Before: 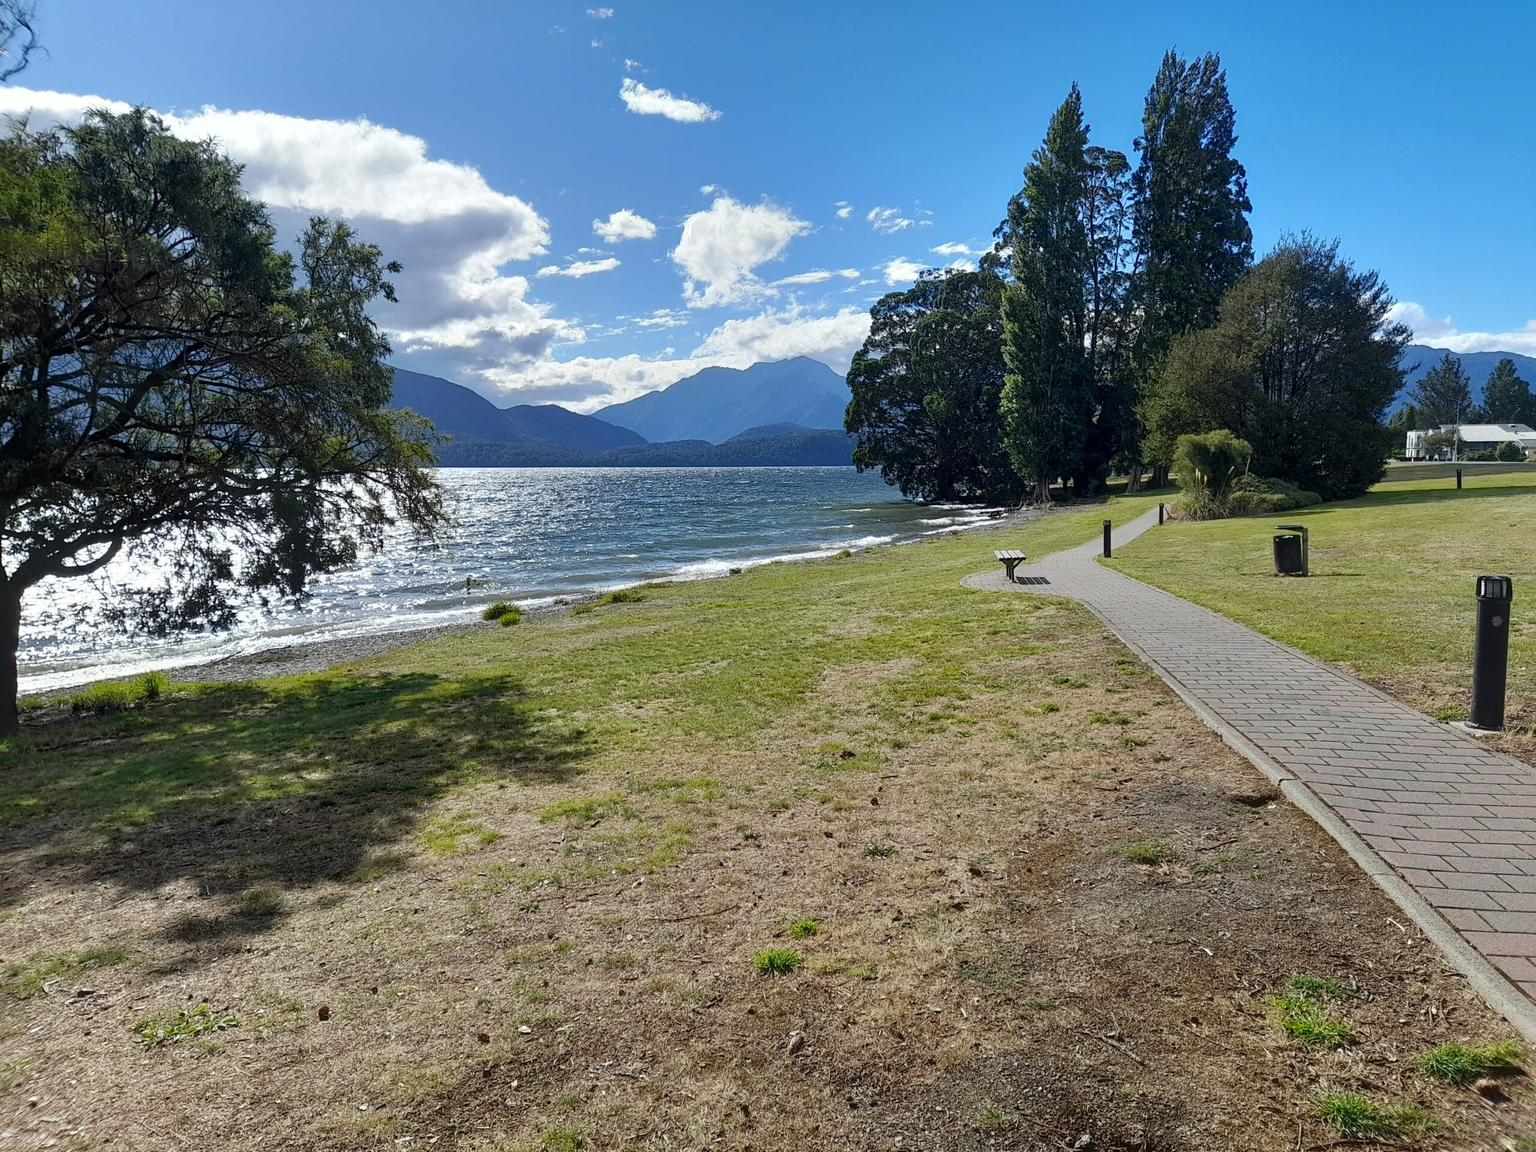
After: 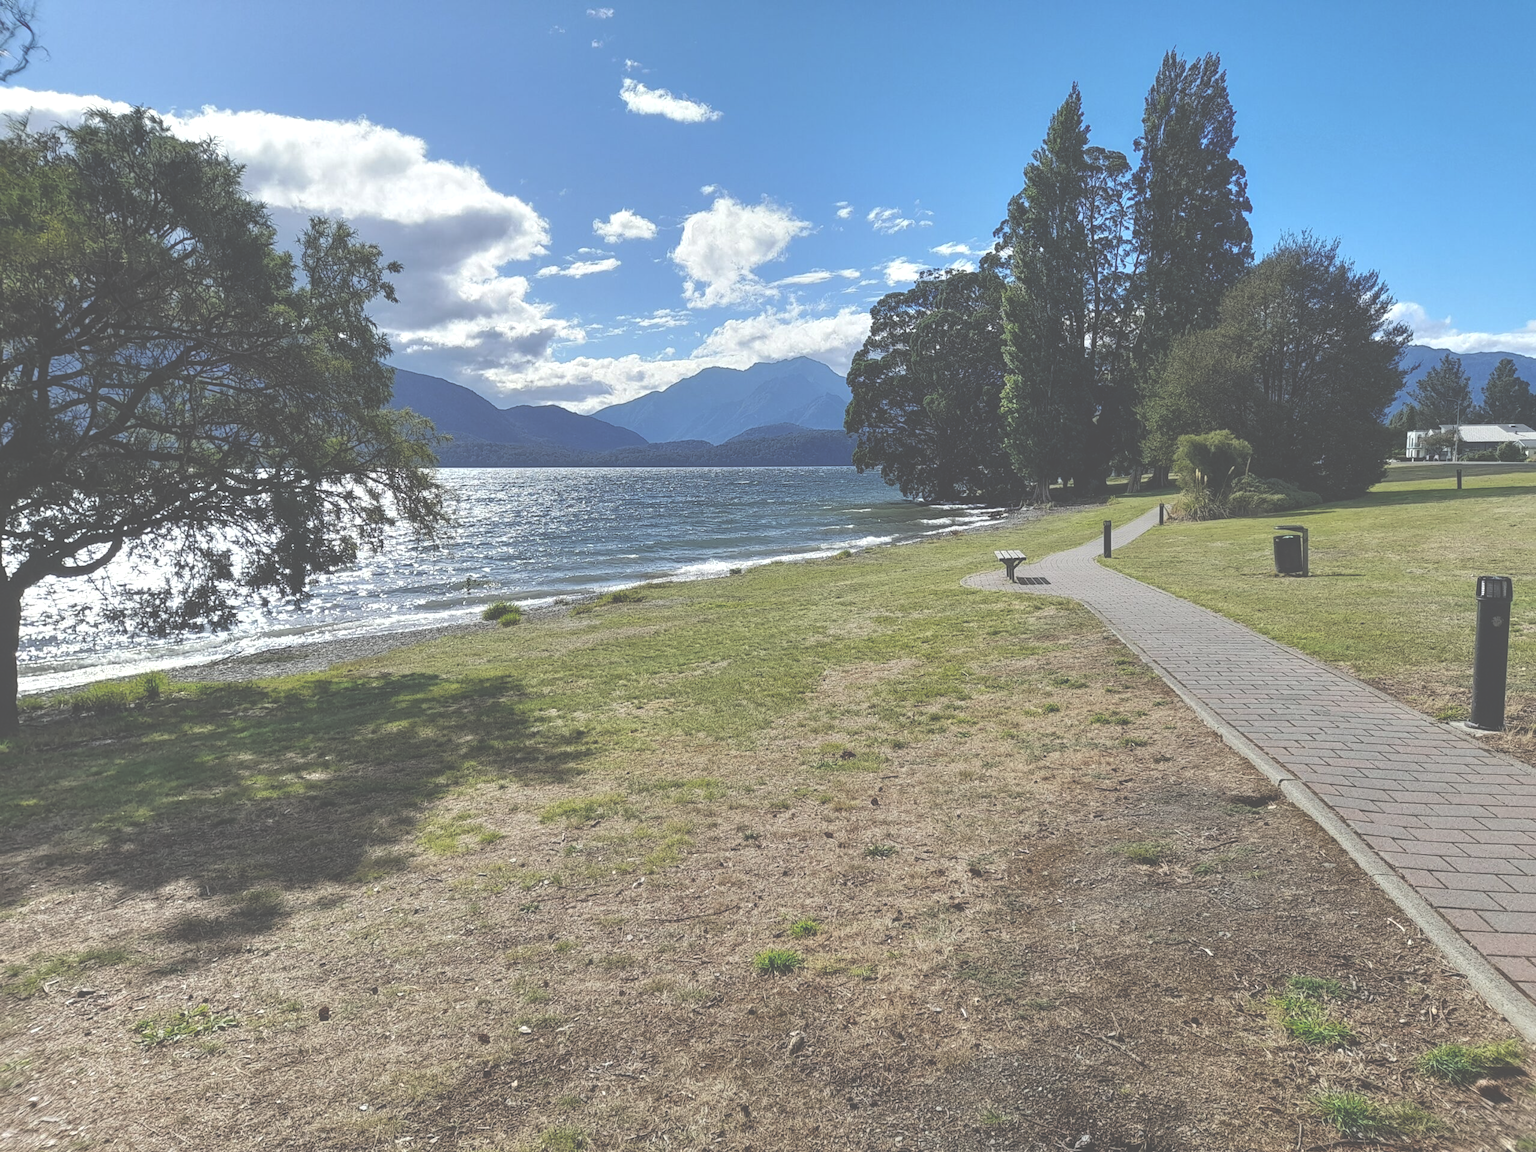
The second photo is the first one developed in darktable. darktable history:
local contrast: highlights 104%, shadows 99%, detail 131%, midtone range 0.2
exposure: black level correction -0.087, compensate highlight preservation false
